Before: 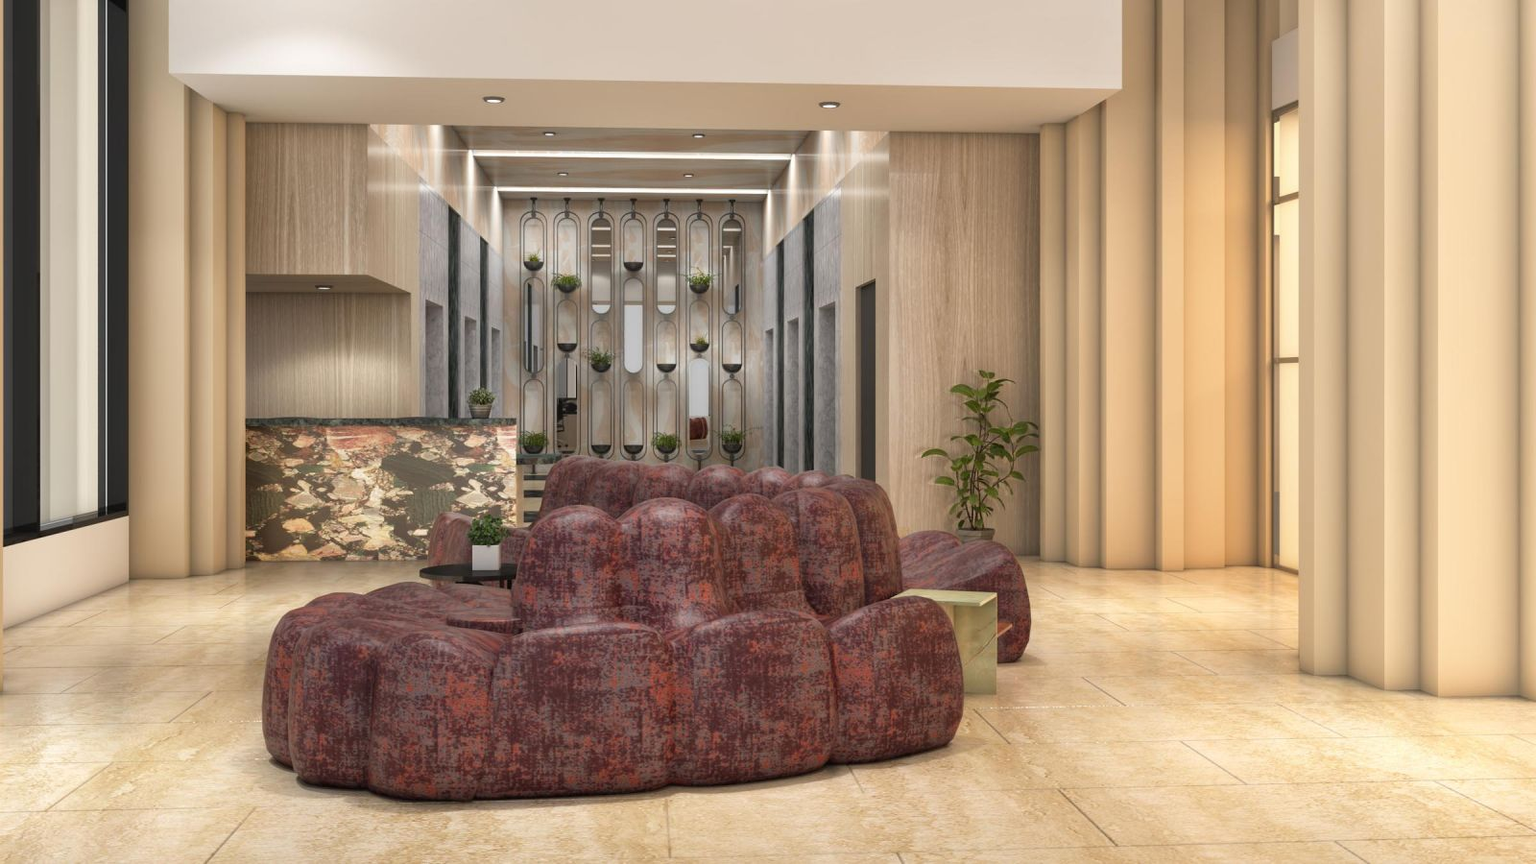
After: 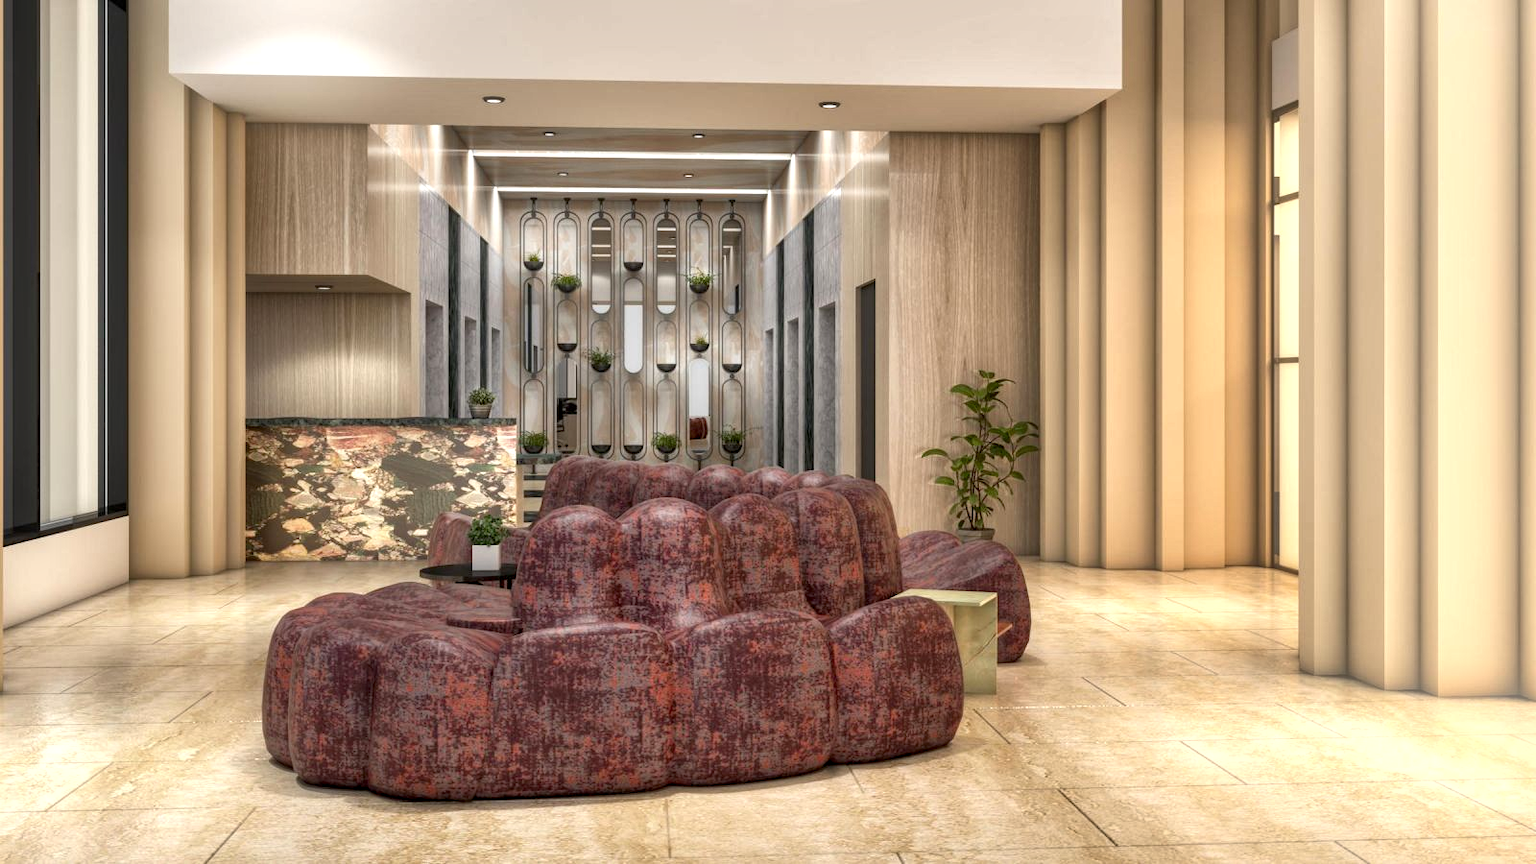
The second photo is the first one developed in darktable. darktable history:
exposure: black level correction 0.005, exposure 0.286 EV, compensate highlight preservation false
shadows and highlights: highlights color adjustment 0%, soften with gaussian
local contrast: detail 130%
bloom: size 13.65%, threshold 98.39%, strength 4.82%
